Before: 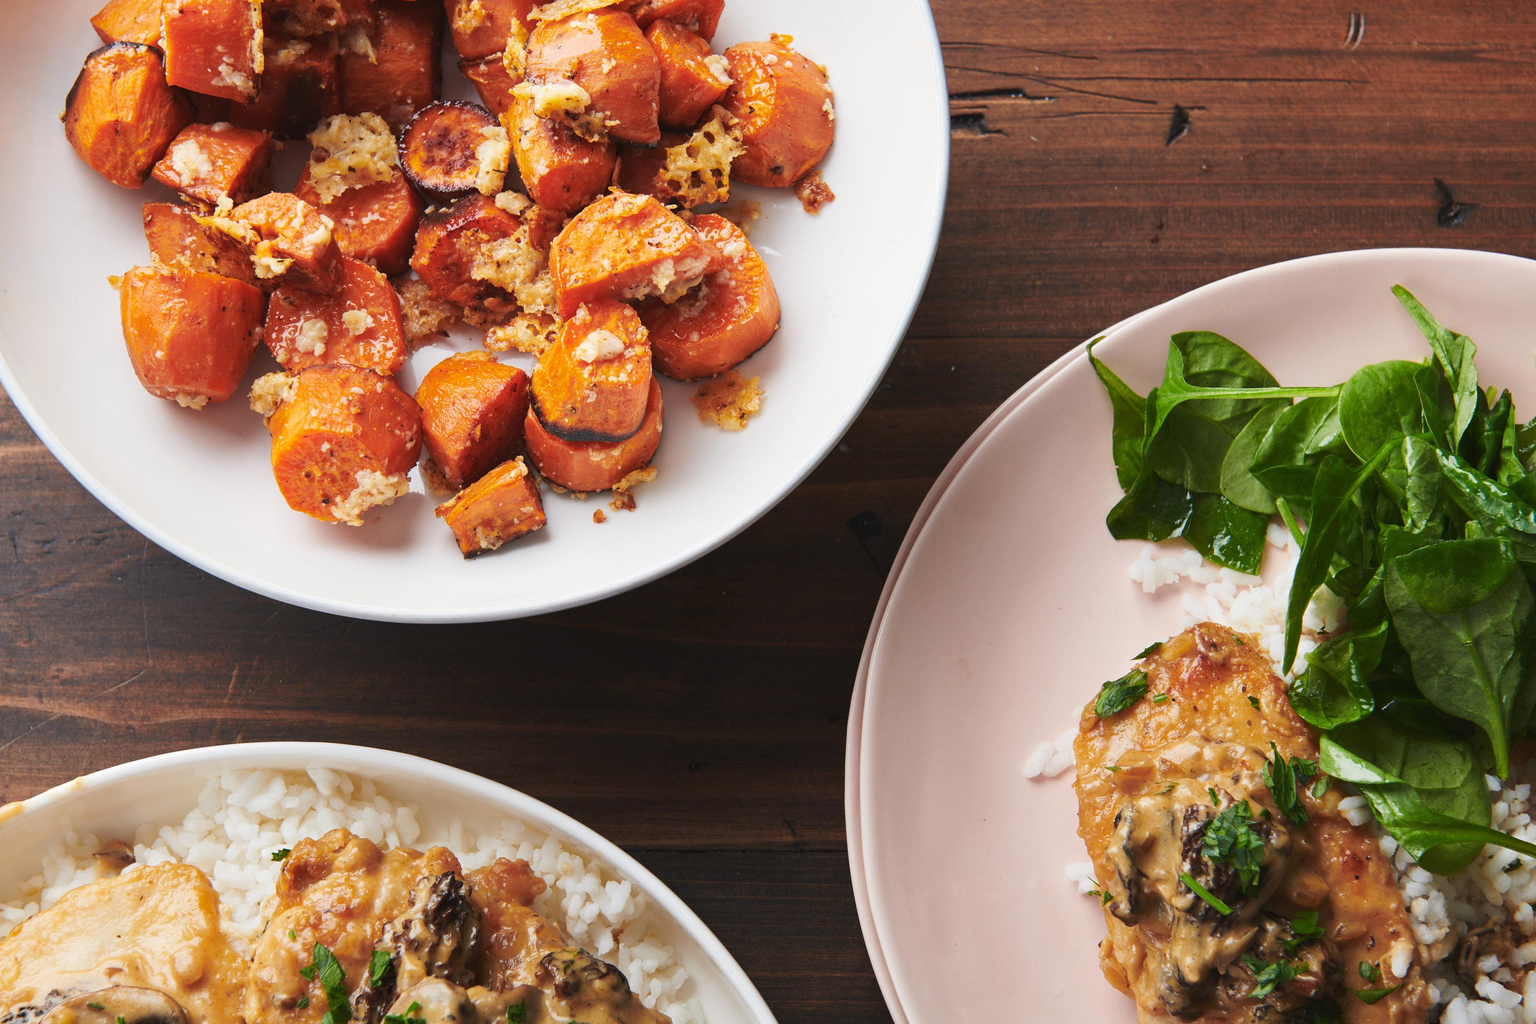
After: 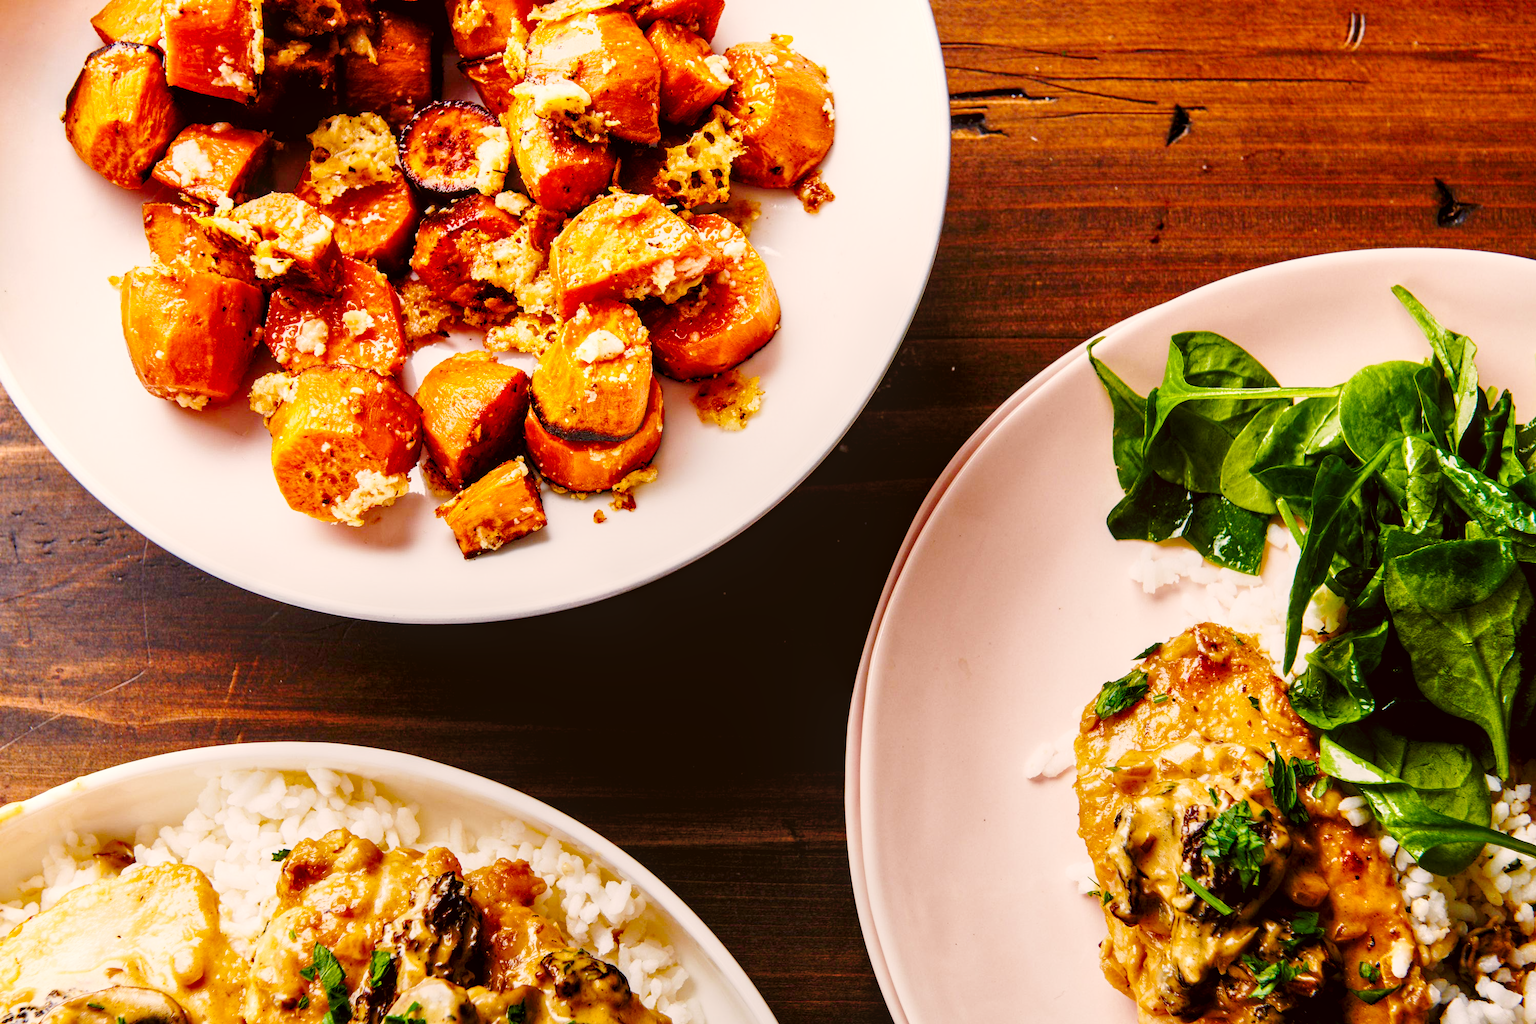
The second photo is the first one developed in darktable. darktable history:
color balance rgb: global offset › luminance -1.449%, perceptual saturation grading › global saturation 24.218%, perceptual saturation grading › highlights -24.012%, perceptual saturation grading › mid-tones 24.01%, perceptual saturation grading › shadows 40.096%, global vibrance 20%
color correction: highlights a* 6.12, highlights b* 7.95, shadows a* 5.84, shadows b* 7.14, saturation 0.88
base curve: curves: ch0 [(0, 0) (0.028, 0.03) (0.121, 0.232) (0.46, 0.748) (0.859, 0.968) (1, 1)], preserve colors none
shadows and highlights: shadows 29.23, highlights -28.9, low approximation 0.01, soften with gaussian
local contrast: on, module defaults
